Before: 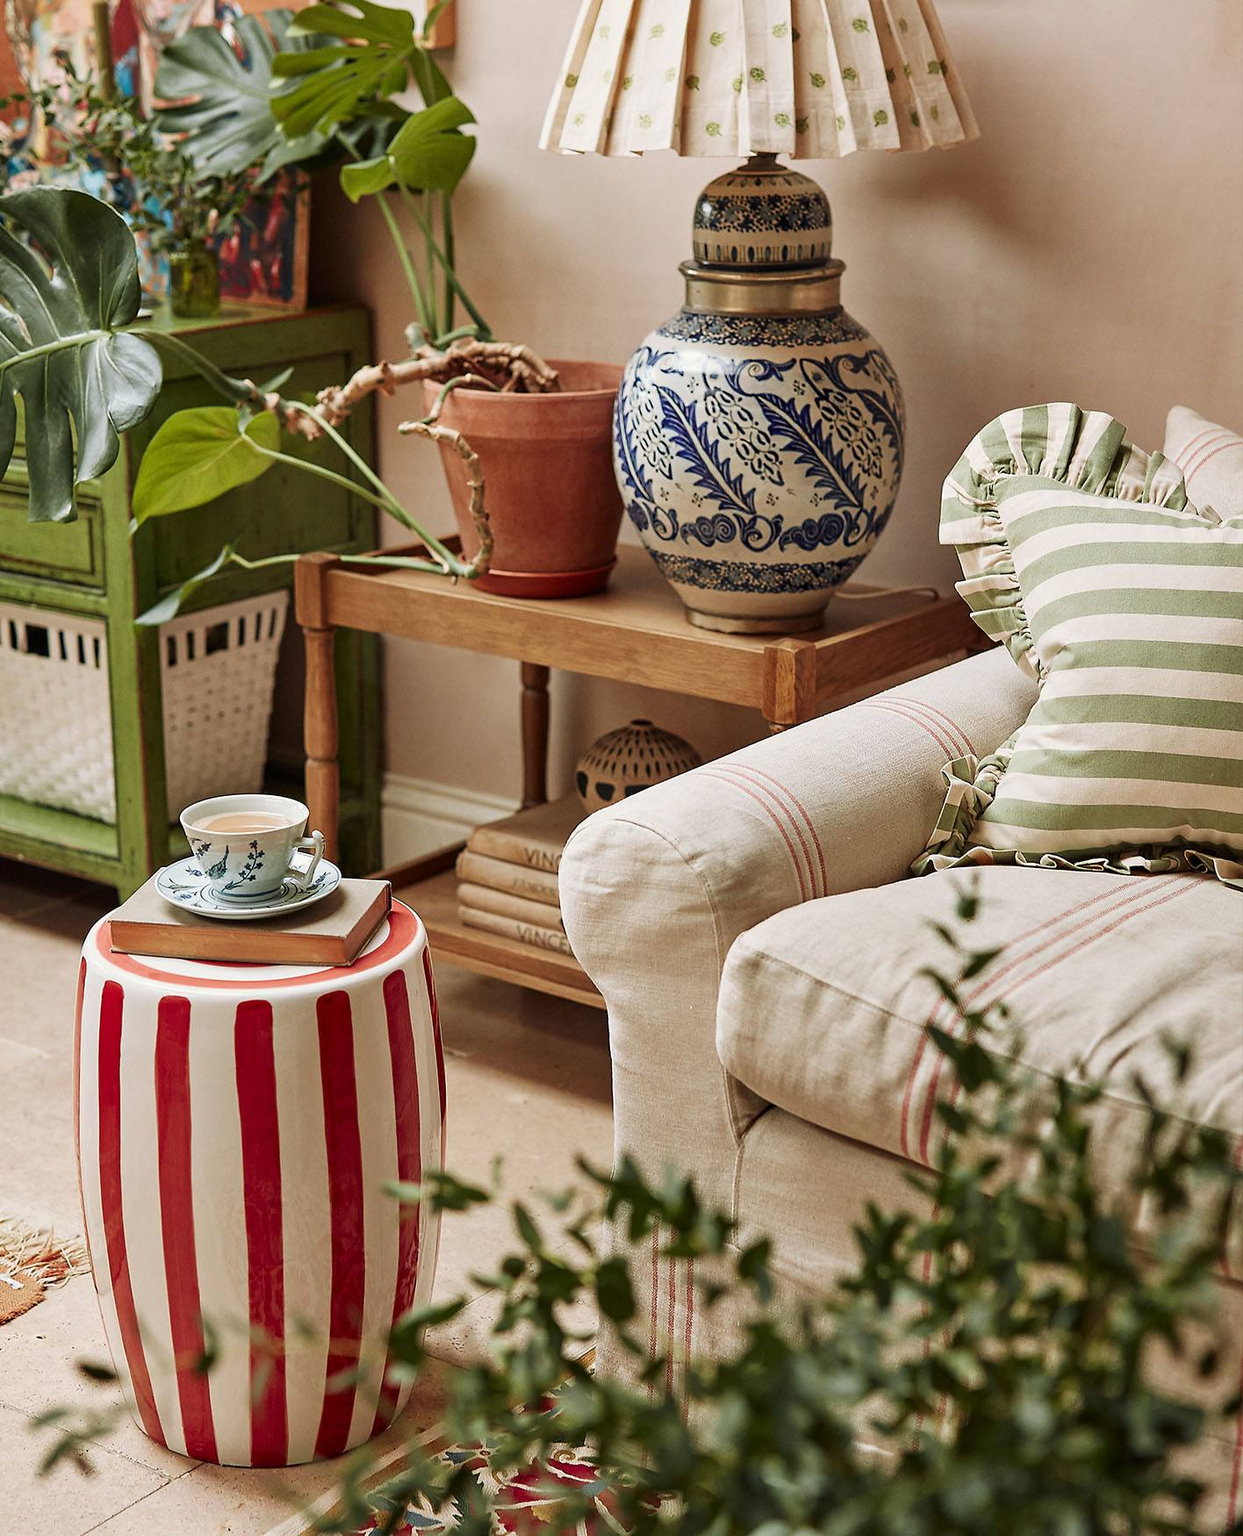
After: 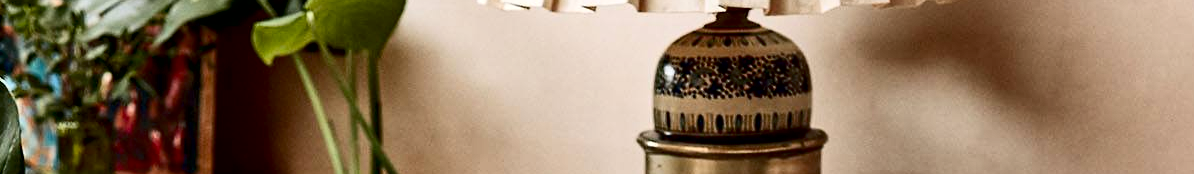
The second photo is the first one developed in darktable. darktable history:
crop and rotate: left 9.644%, top 9.491%, right 6.021%, bottom 80.509%
contrast brightness saturation: contrast 0.28
exposure: black level correction 0.01, exposure 0.014 EV, compensate highlight preservation false
local contrast: mode bilateral grid, contrast 20, coarseness 50, detail 132%, midtone range 0.2
